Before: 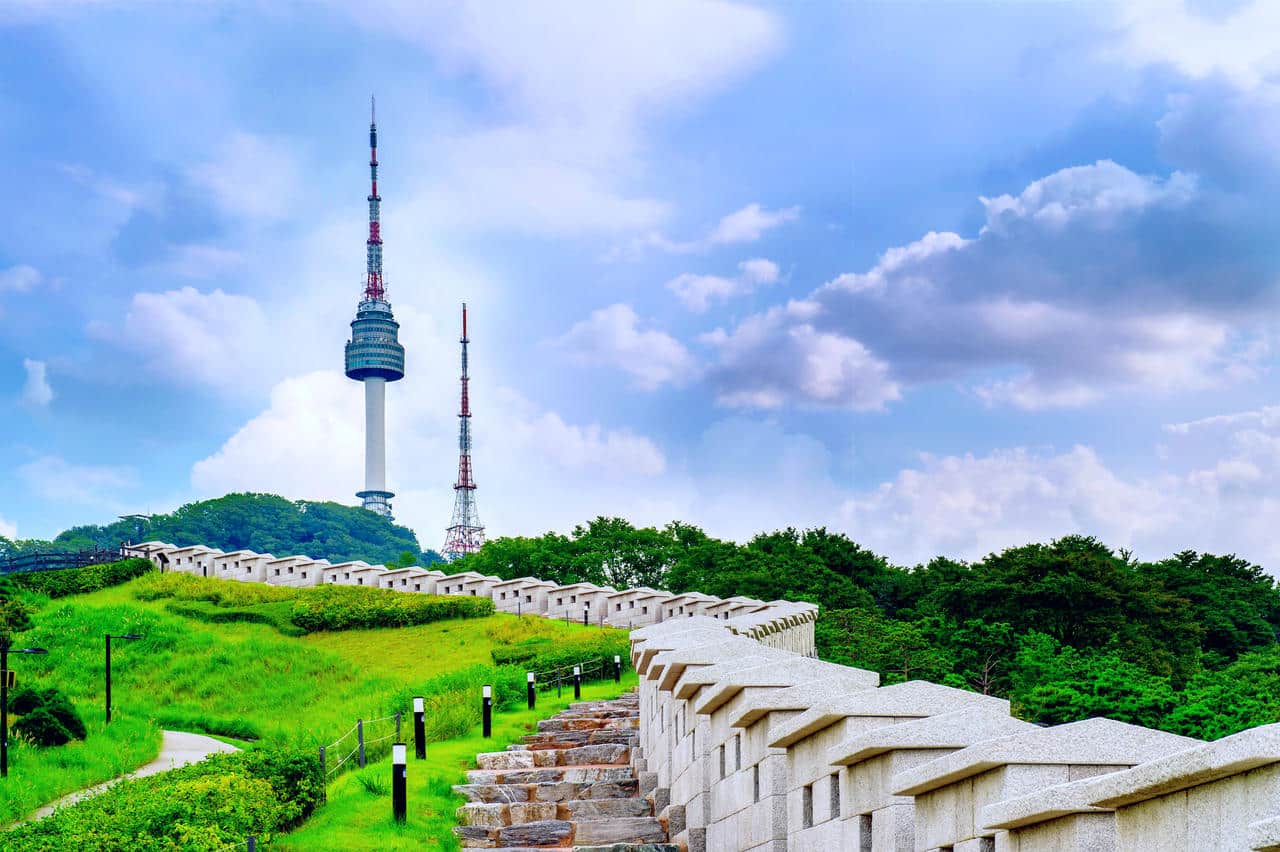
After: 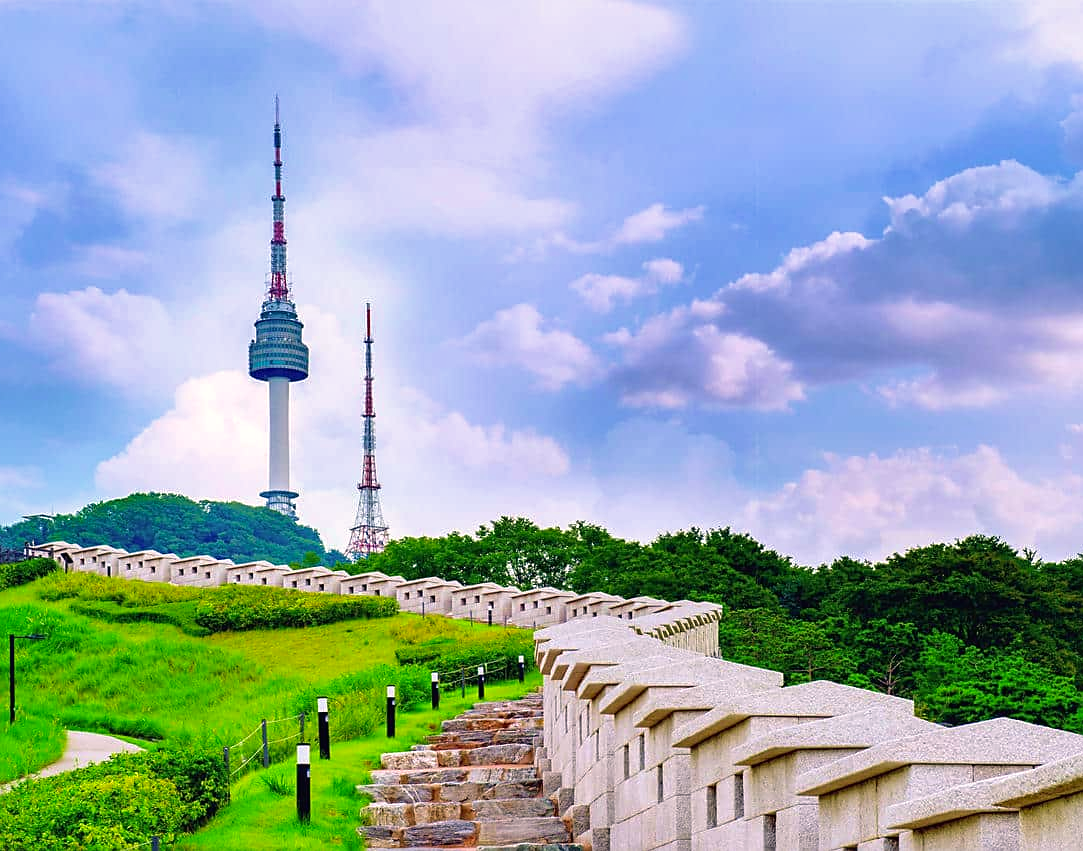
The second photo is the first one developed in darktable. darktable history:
crop: left 7.508%, right 7.863%
velvia: on, module defaults
exposure: exposure 0.203 EV, compensate highlight preservation false
contrast brightness saturation: contrast -0.023, brightness -0.008, saturation 0.025
shadows and highlights: shadows 25.92, white point adjustment -2.96, highlights -29.89
color correction: highlights a* 5.93, highlights b* 4.82
sharpen: radius 1.86, amount 0.401, threshold 1.289
